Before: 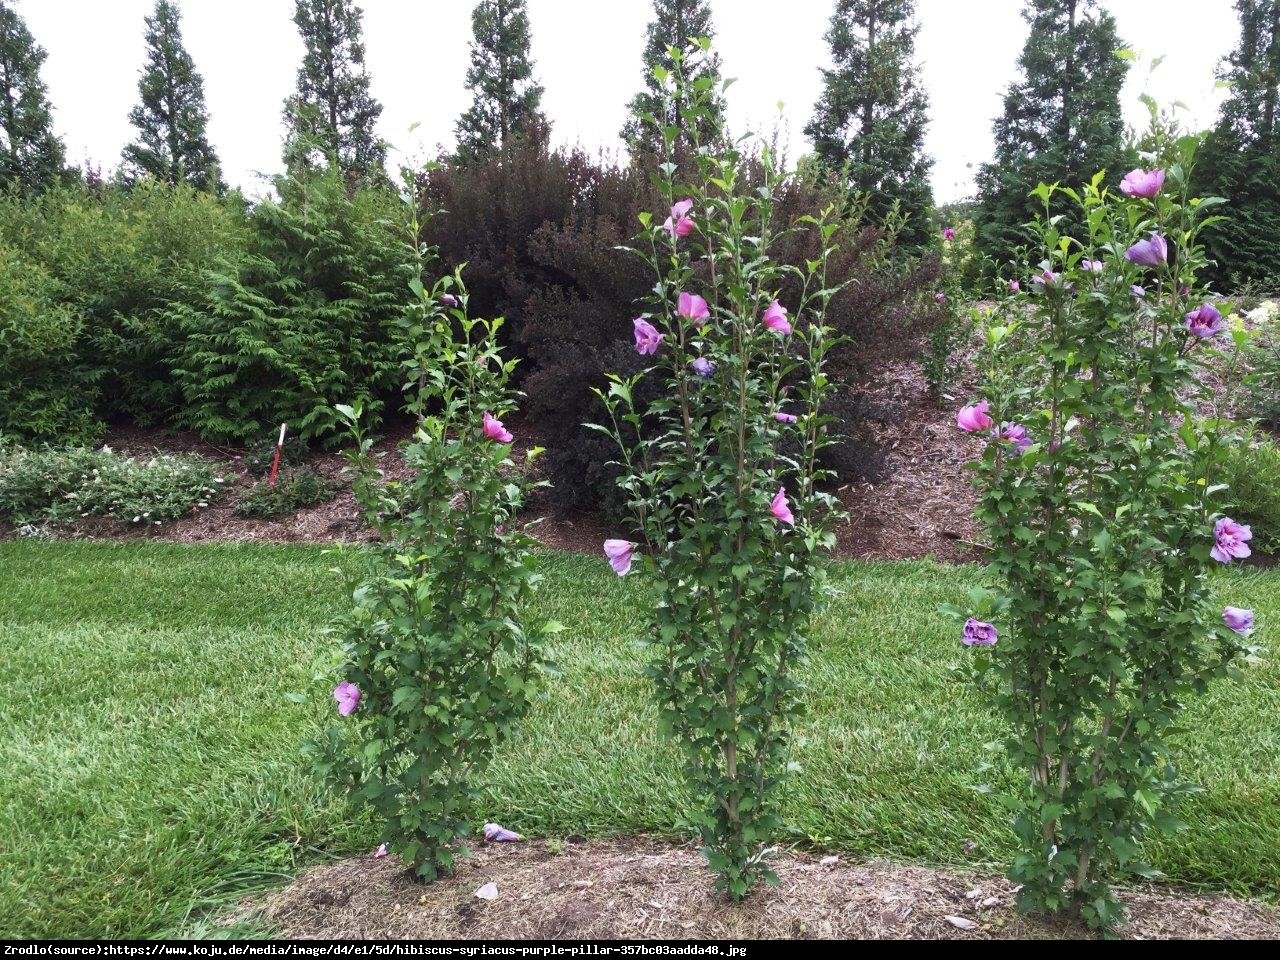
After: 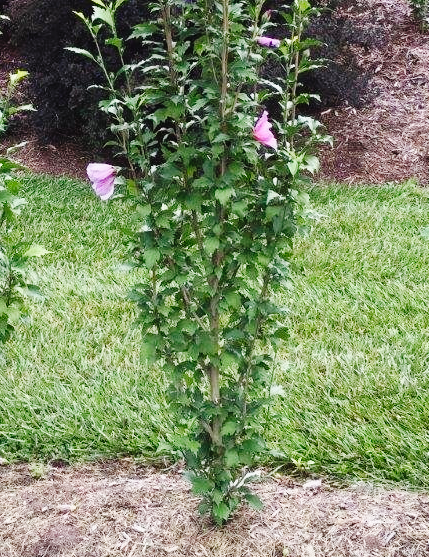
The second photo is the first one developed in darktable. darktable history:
tone curve: curves: ch0 [(0, 0.014) (0.12, 0.096) (0.386, 0.49) (0.54, 0.684) (0.751, 0.855) (0.89, 0.943) (0.998, 0.989)]; ch1 [(0, 0) (0.133, 0.099) (0.437, 0.41) (0.5, 0.5) (0.517, 0.536) (0.548, 0.575) (0.582, 0.631) (0.627, 0.688) (0.836, 0.868) (1, 1)]; ch2 [(0, 0) (0.374, 0.341) (0.456, 0.443) (0.478, 0.49) (0.501, 0.5) (0.528, 0.538) (0.55, 0.6) (0.572, 0.63) (0.702, 0.765) (1, 1)], preserve colors none
crop: left 40.466%, top 39.251%, right 25.981%, bottom 2.635%
